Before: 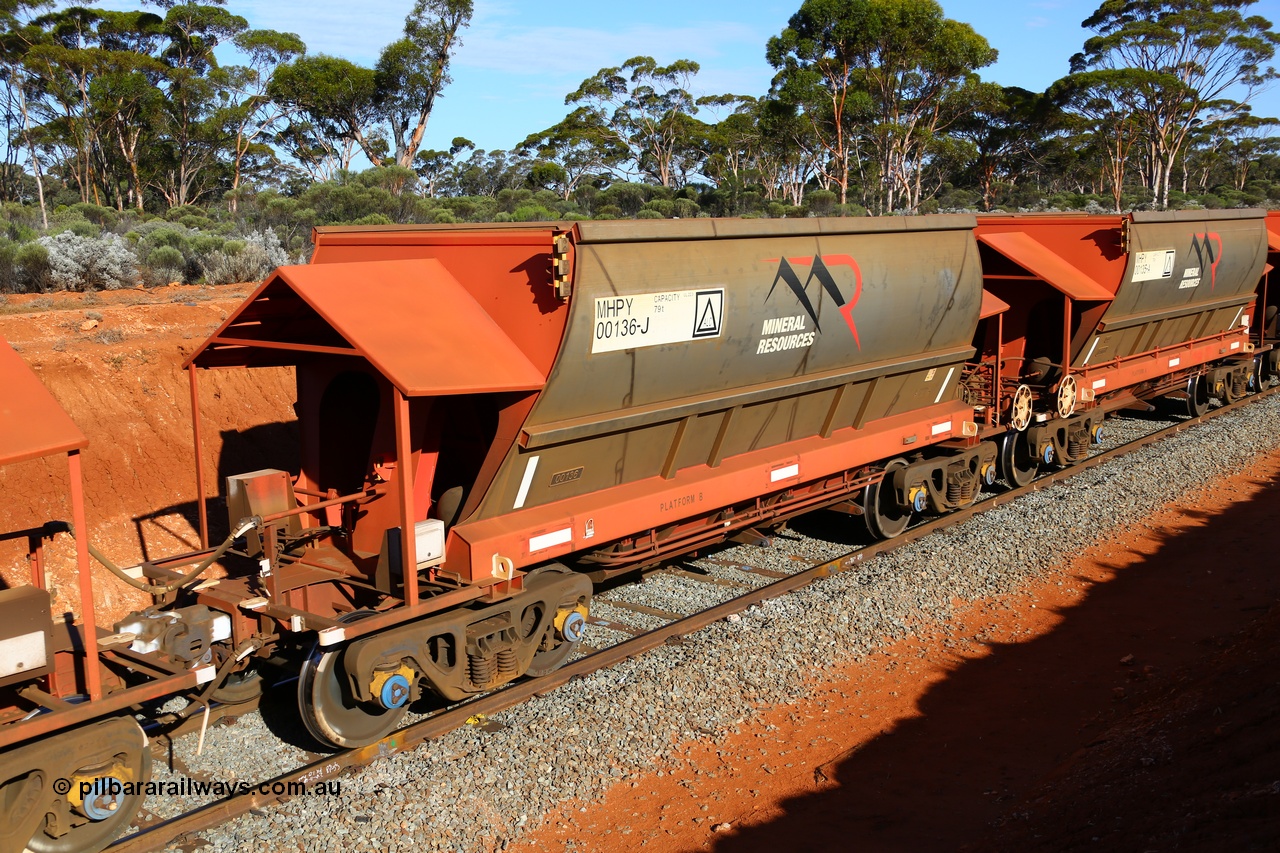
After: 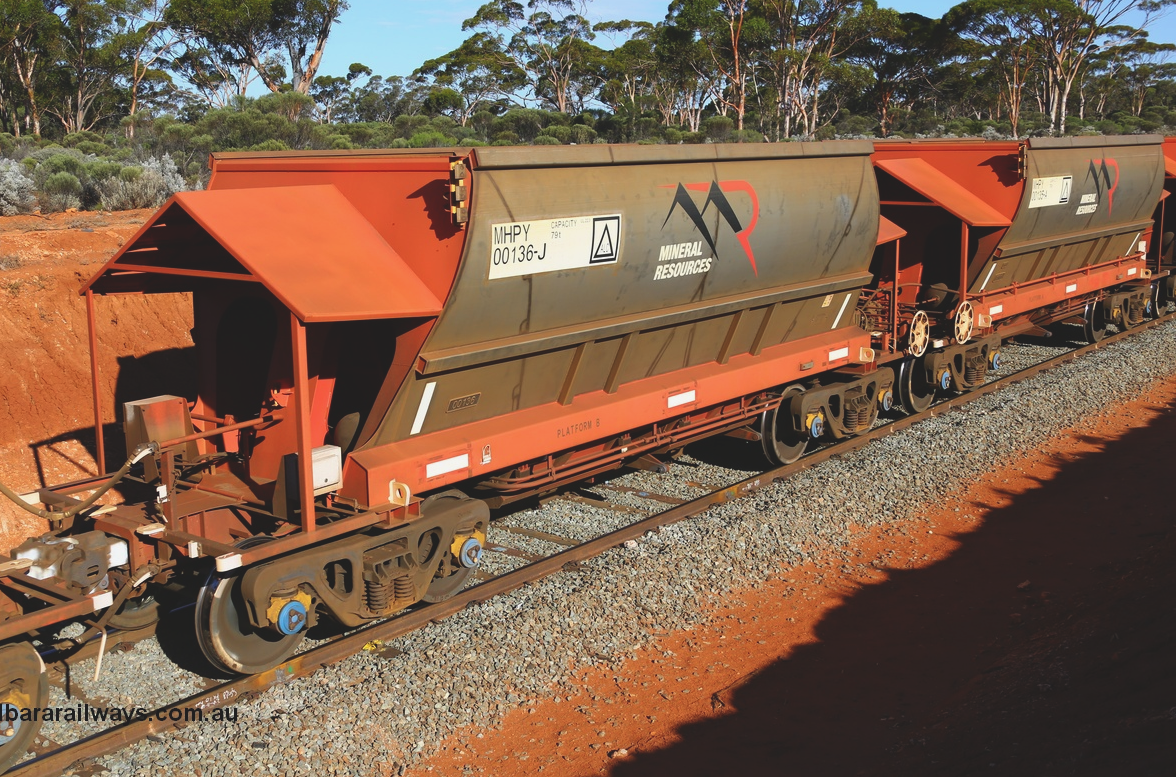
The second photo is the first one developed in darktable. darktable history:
exposure: black level correction -0.015, exposure -0.138 EV, compensate exposure bias true, compensate highlight preservation false
crop and rotate: left 8.118%, top 8.885%
